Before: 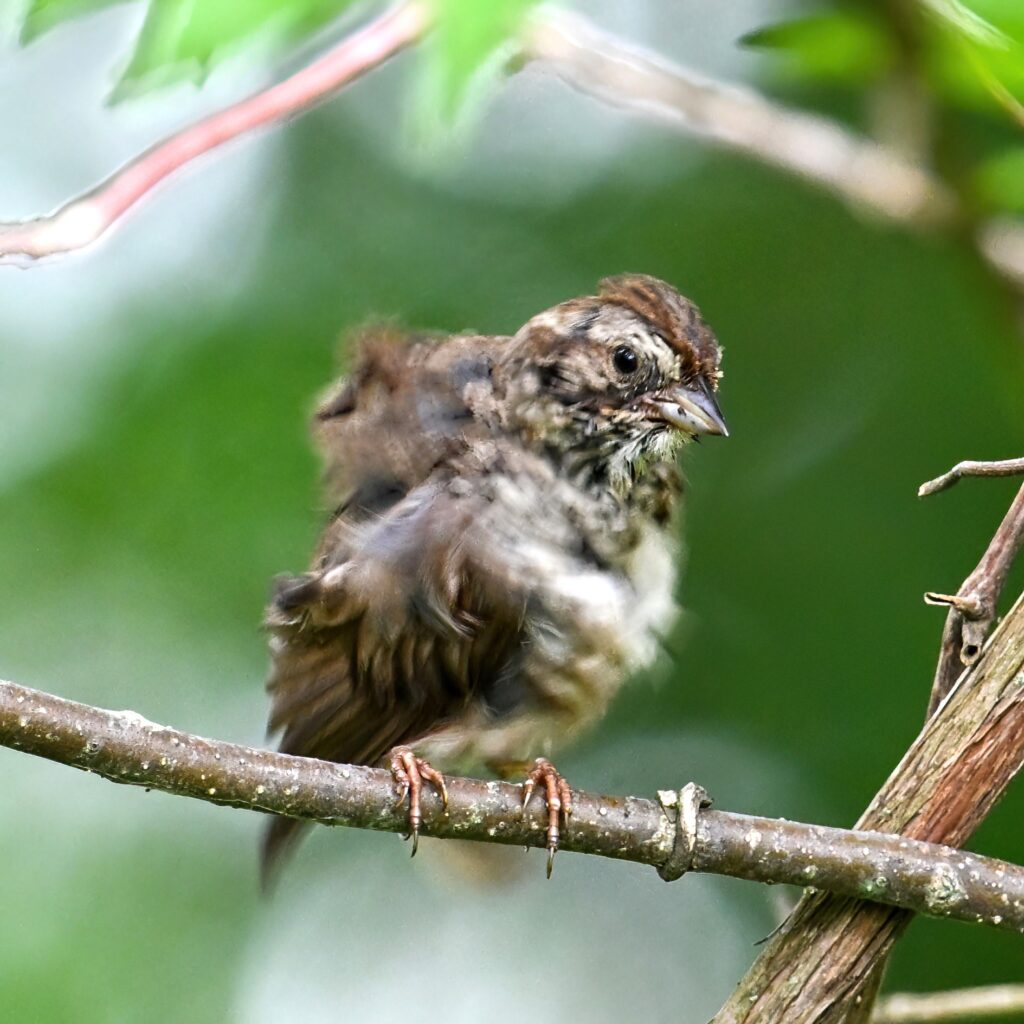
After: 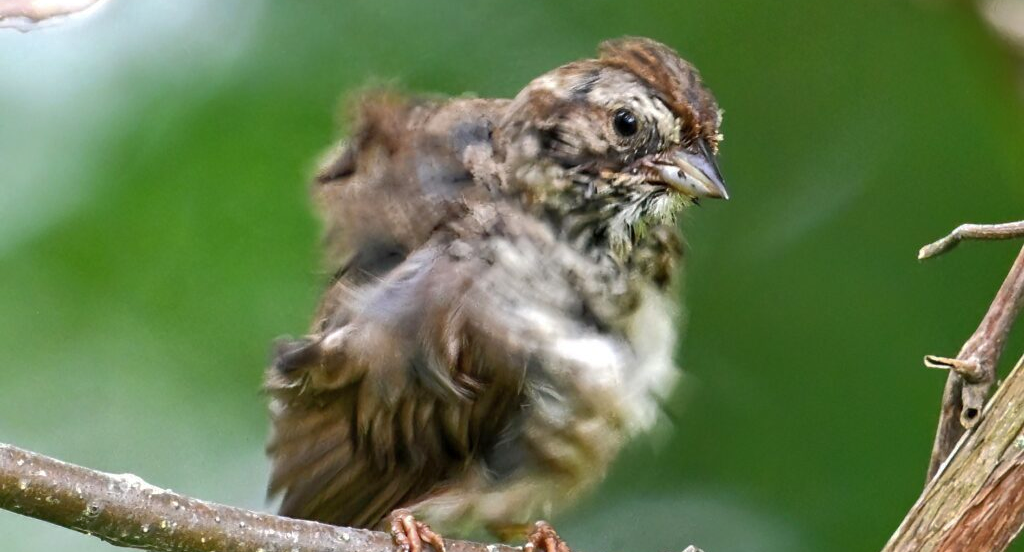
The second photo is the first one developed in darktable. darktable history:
shadows and highlights: on, module defaults
crop and rotate: top 23.152%, bottom 22.925%
